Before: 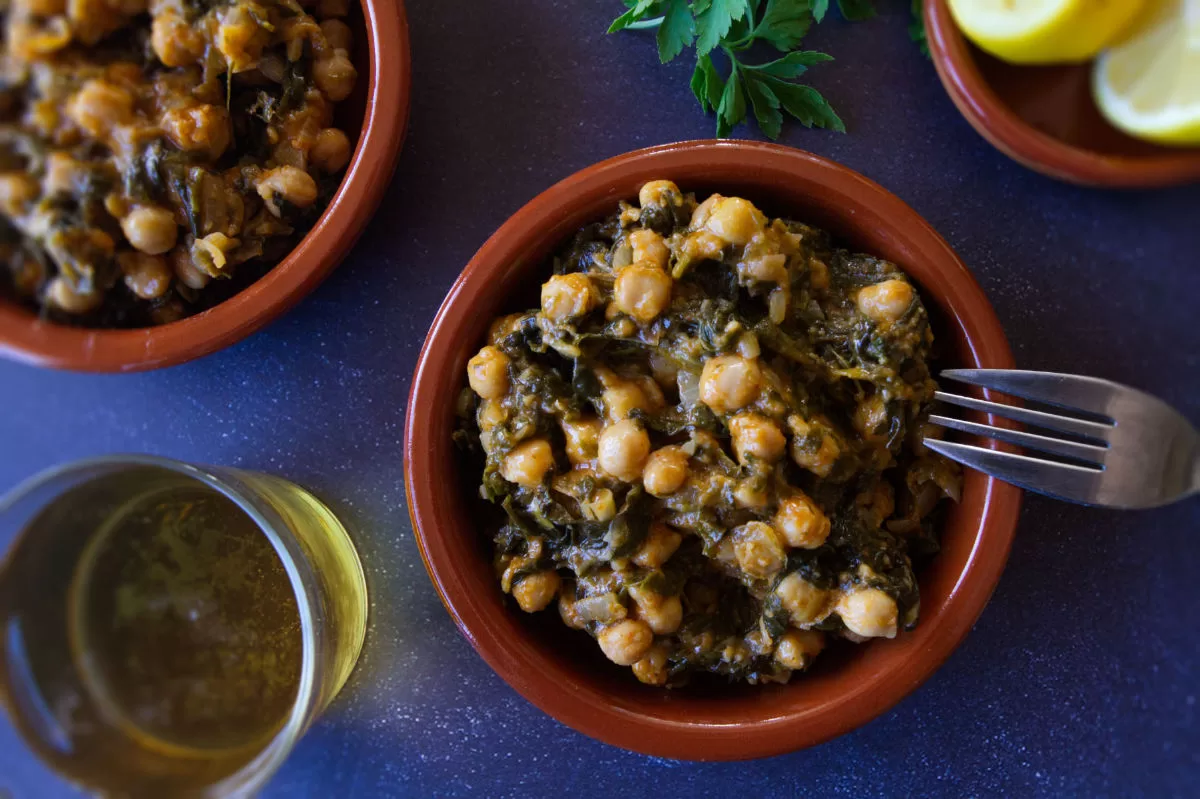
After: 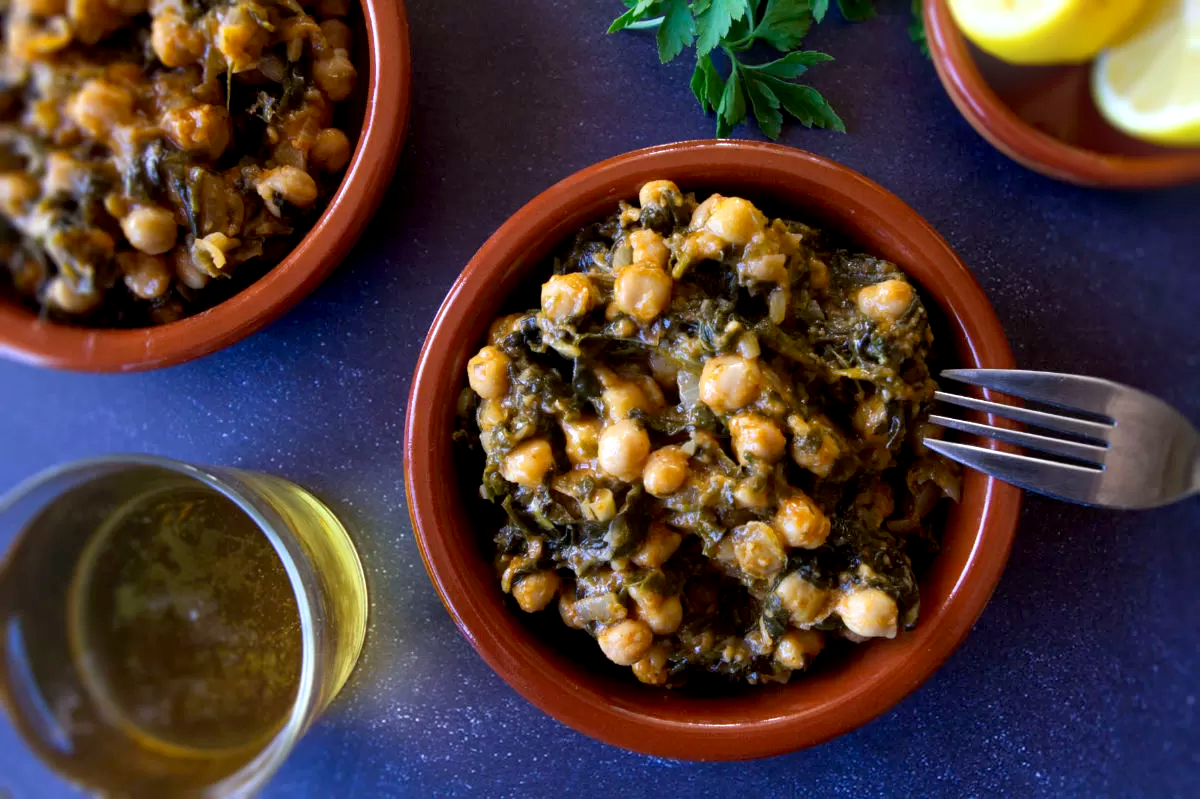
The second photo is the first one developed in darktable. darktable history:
exposure: black level correction 0.005, exposure 0.417 EV, compensate highlight preservation false
bloom: size 9%, threshold 100%, strength 7%
